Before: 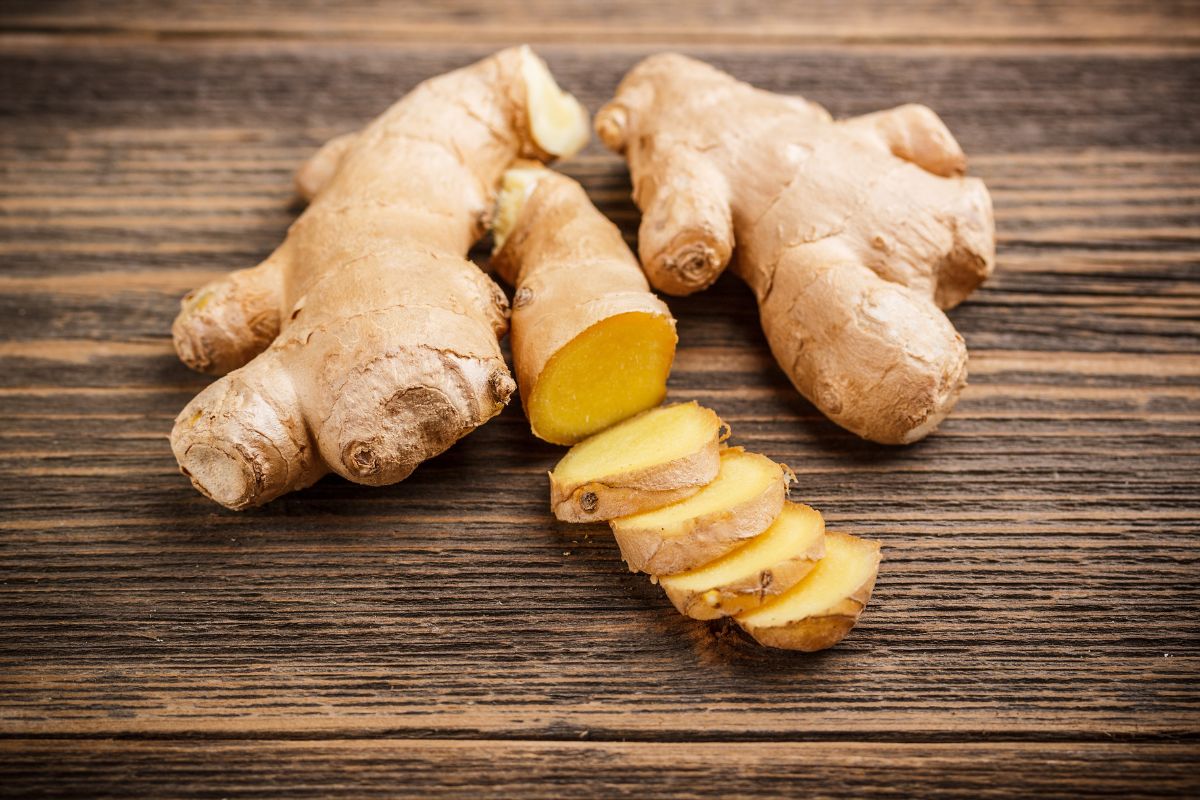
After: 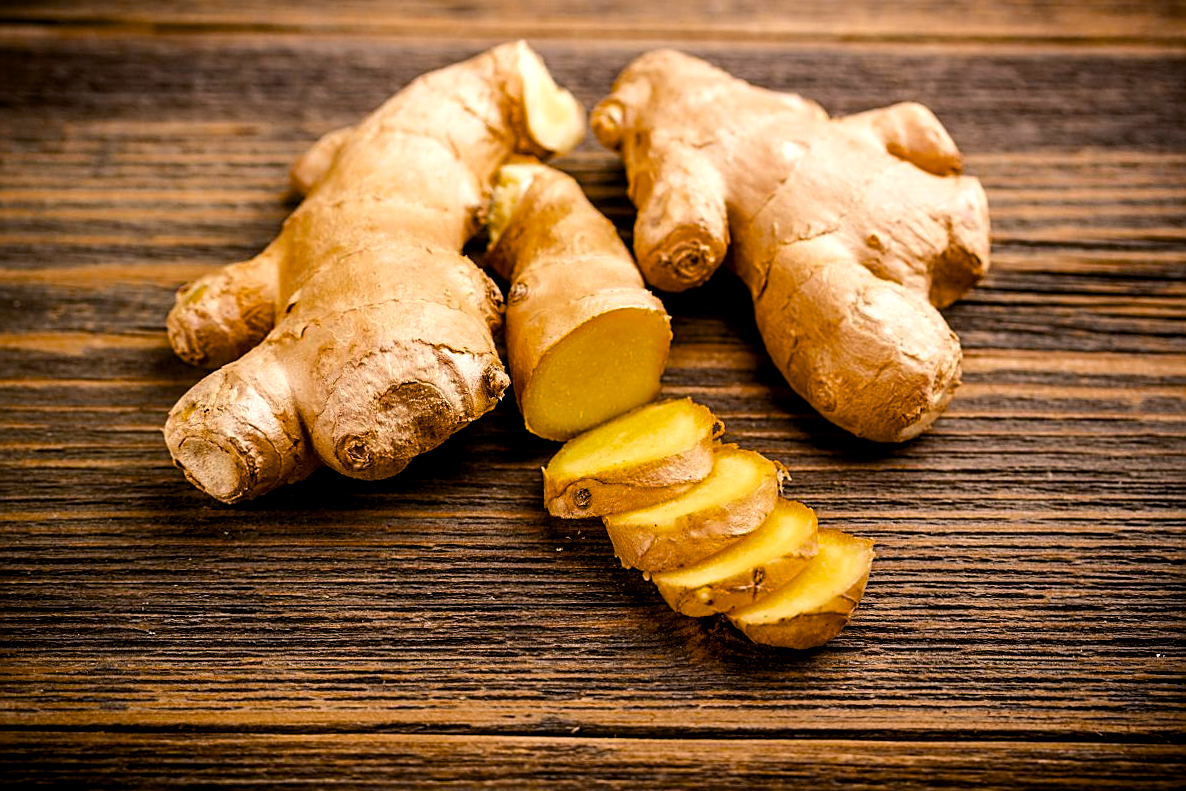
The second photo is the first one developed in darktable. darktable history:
crop and rotate: angle -0.424°
sharpen: on, module defaults
exposure: black level correction 0.01, exposure 0.008 EV, compensate highlight preservation false
color balance rgb: shadows lift › chroma 1.006%, shadows lift › hue 242.21°, highlights gain › chroma 1.109%, highlights gain › hue 52.83°, perceptual saturation grading › global saturation 25.846%, global vibrance 9.52%, contrast 15.121%, saturation formula JzAzBz (2021)
